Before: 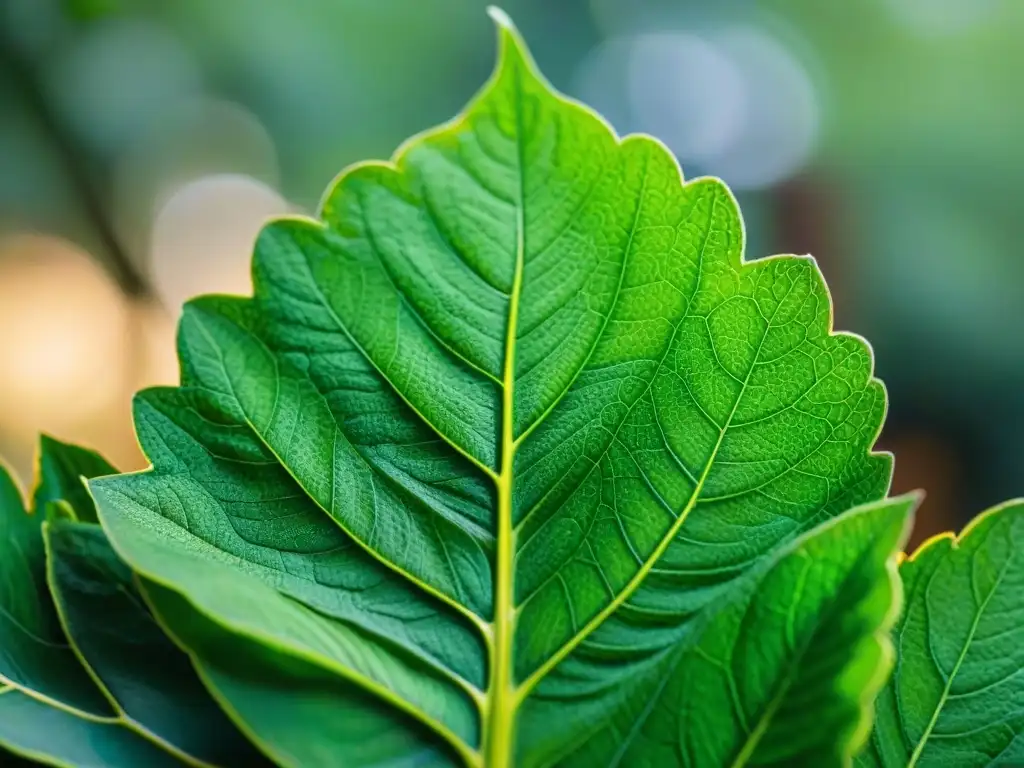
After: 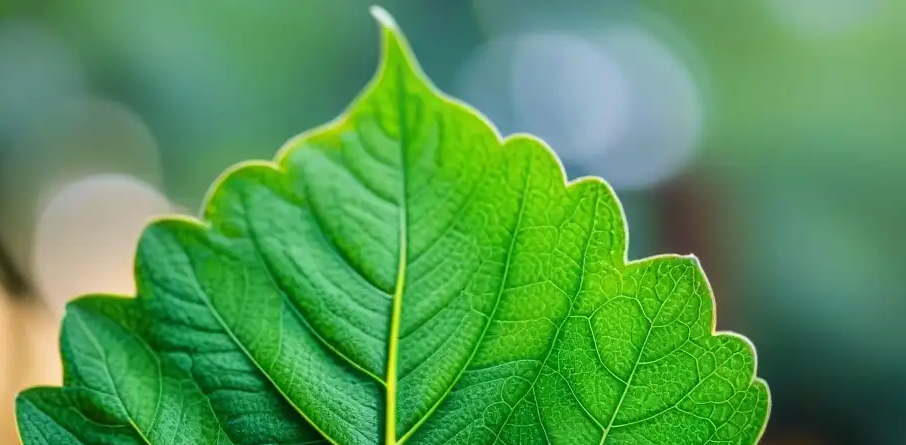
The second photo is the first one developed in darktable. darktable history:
crop and rotate: left 11.499%, bottom 41.973%
